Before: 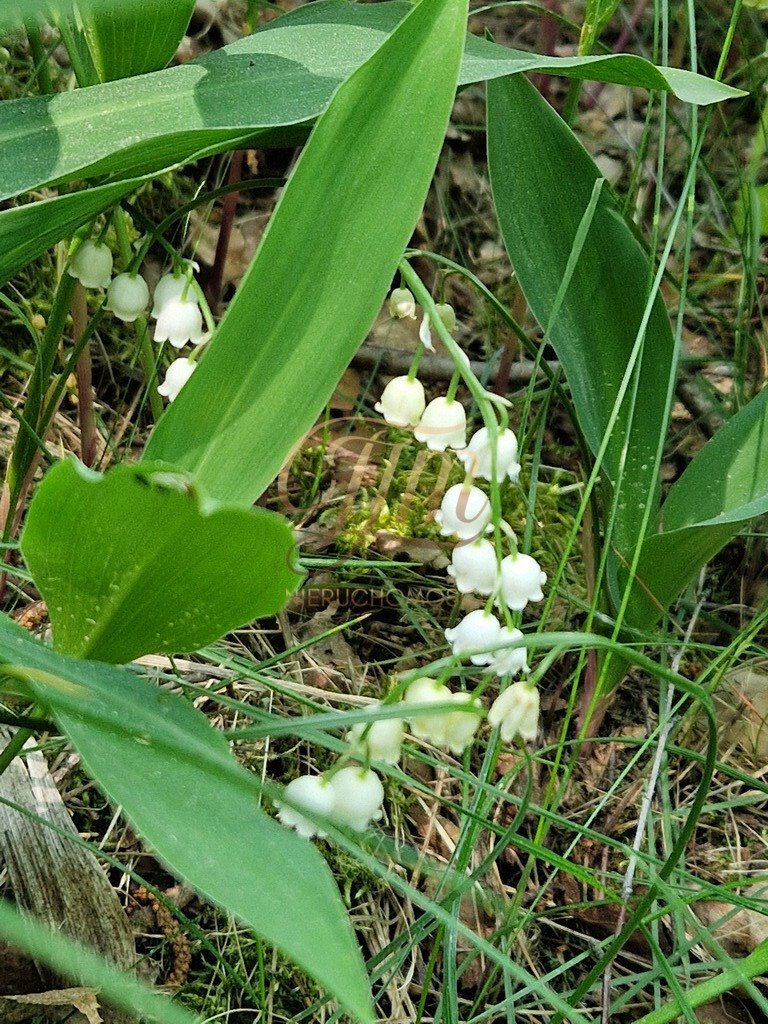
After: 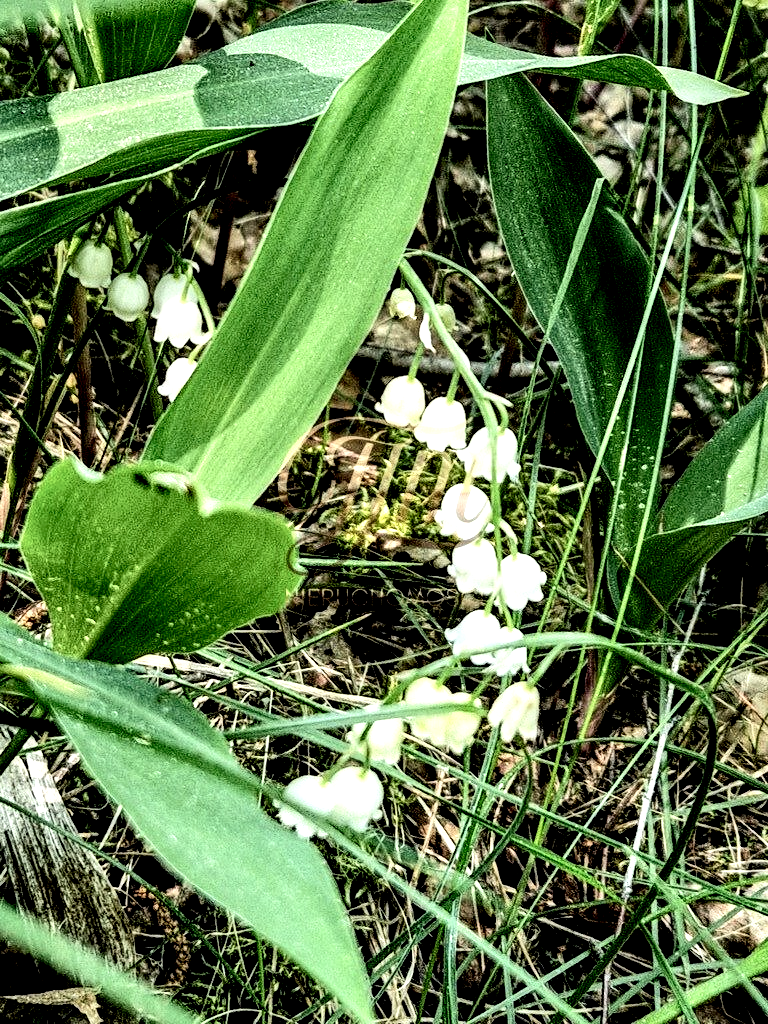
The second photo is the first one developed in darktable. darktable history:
local contrast: shadows 178%, detail 226%
tone curve: curves: ch0 [(0, 0) (0.003, 0.075) (0.011, 0.079) (0.025, 0.079) (0.044, 0.082) (0.069, 0.085) (0.1, 0.089) (0.136, 0.096) (0.177, 0.105) (0.224, 0.14) (0.277, 0.202) (0.335, 0.304) (0.399, 0.417) (0.468, 0.521) (0.543, 0.636) (0.623, 0.726) (0.709, 0.801) (0.801, 0.878) (0.898, 0.927) (1, 1)], color space Lab, independent channels, preserve colors none
